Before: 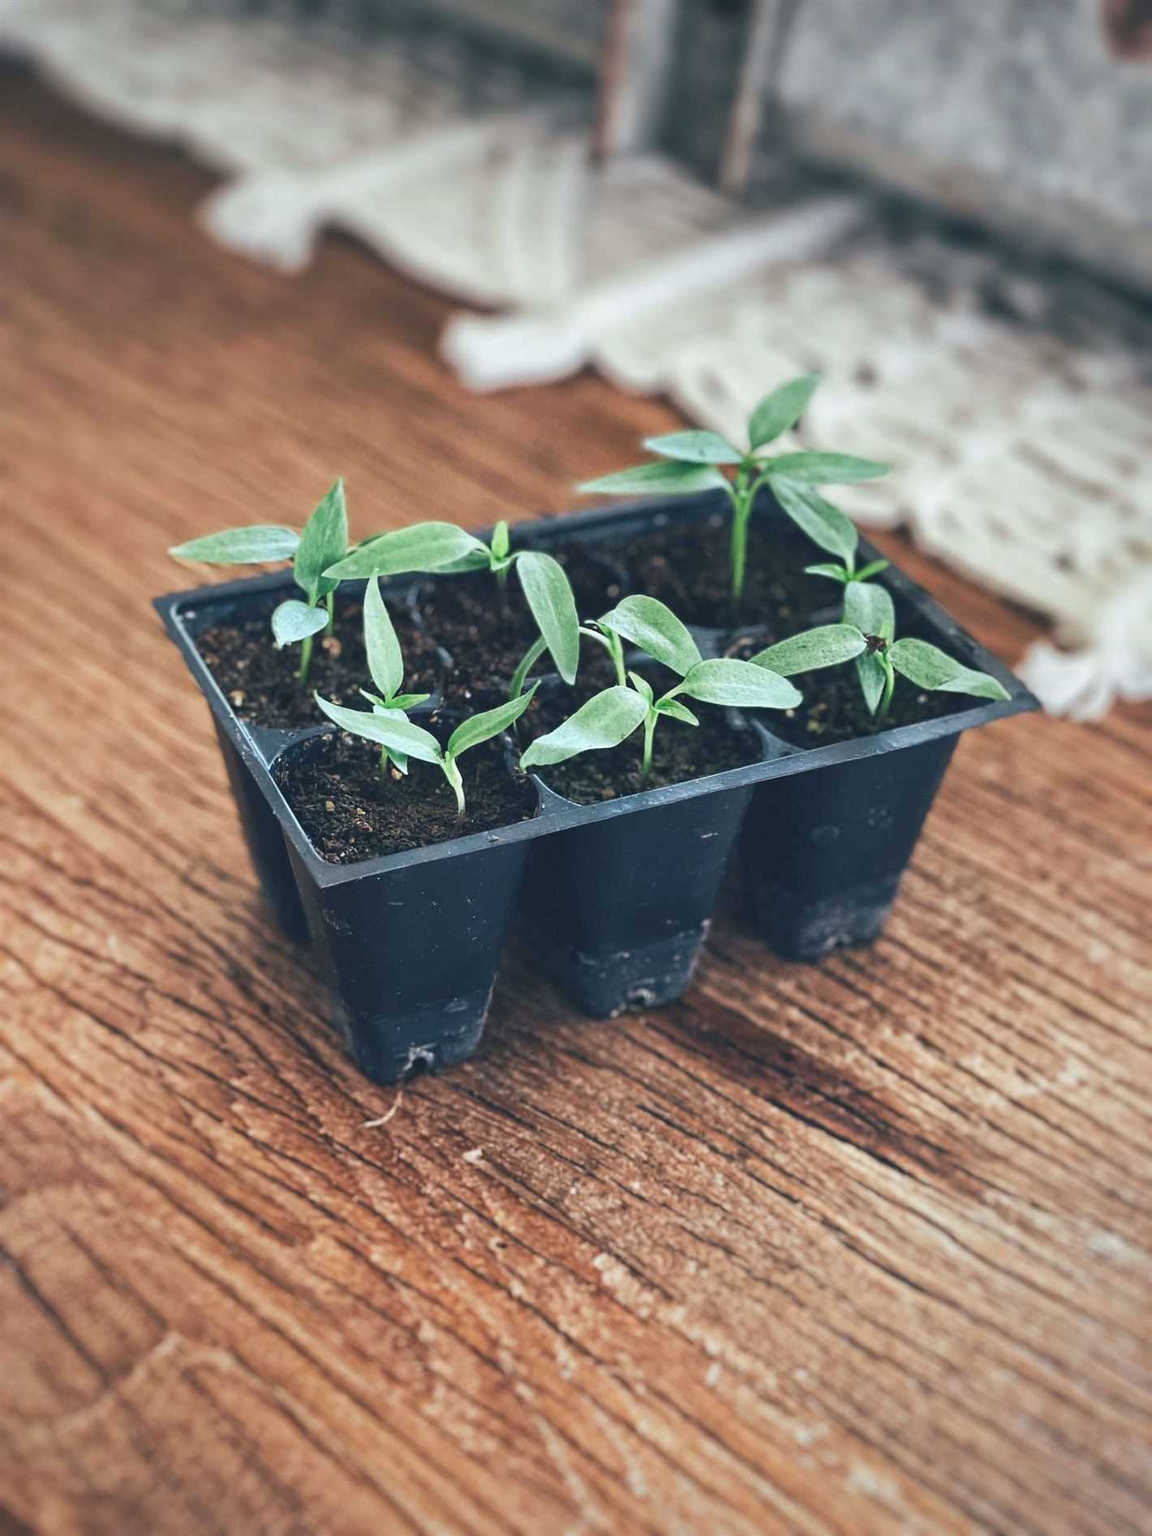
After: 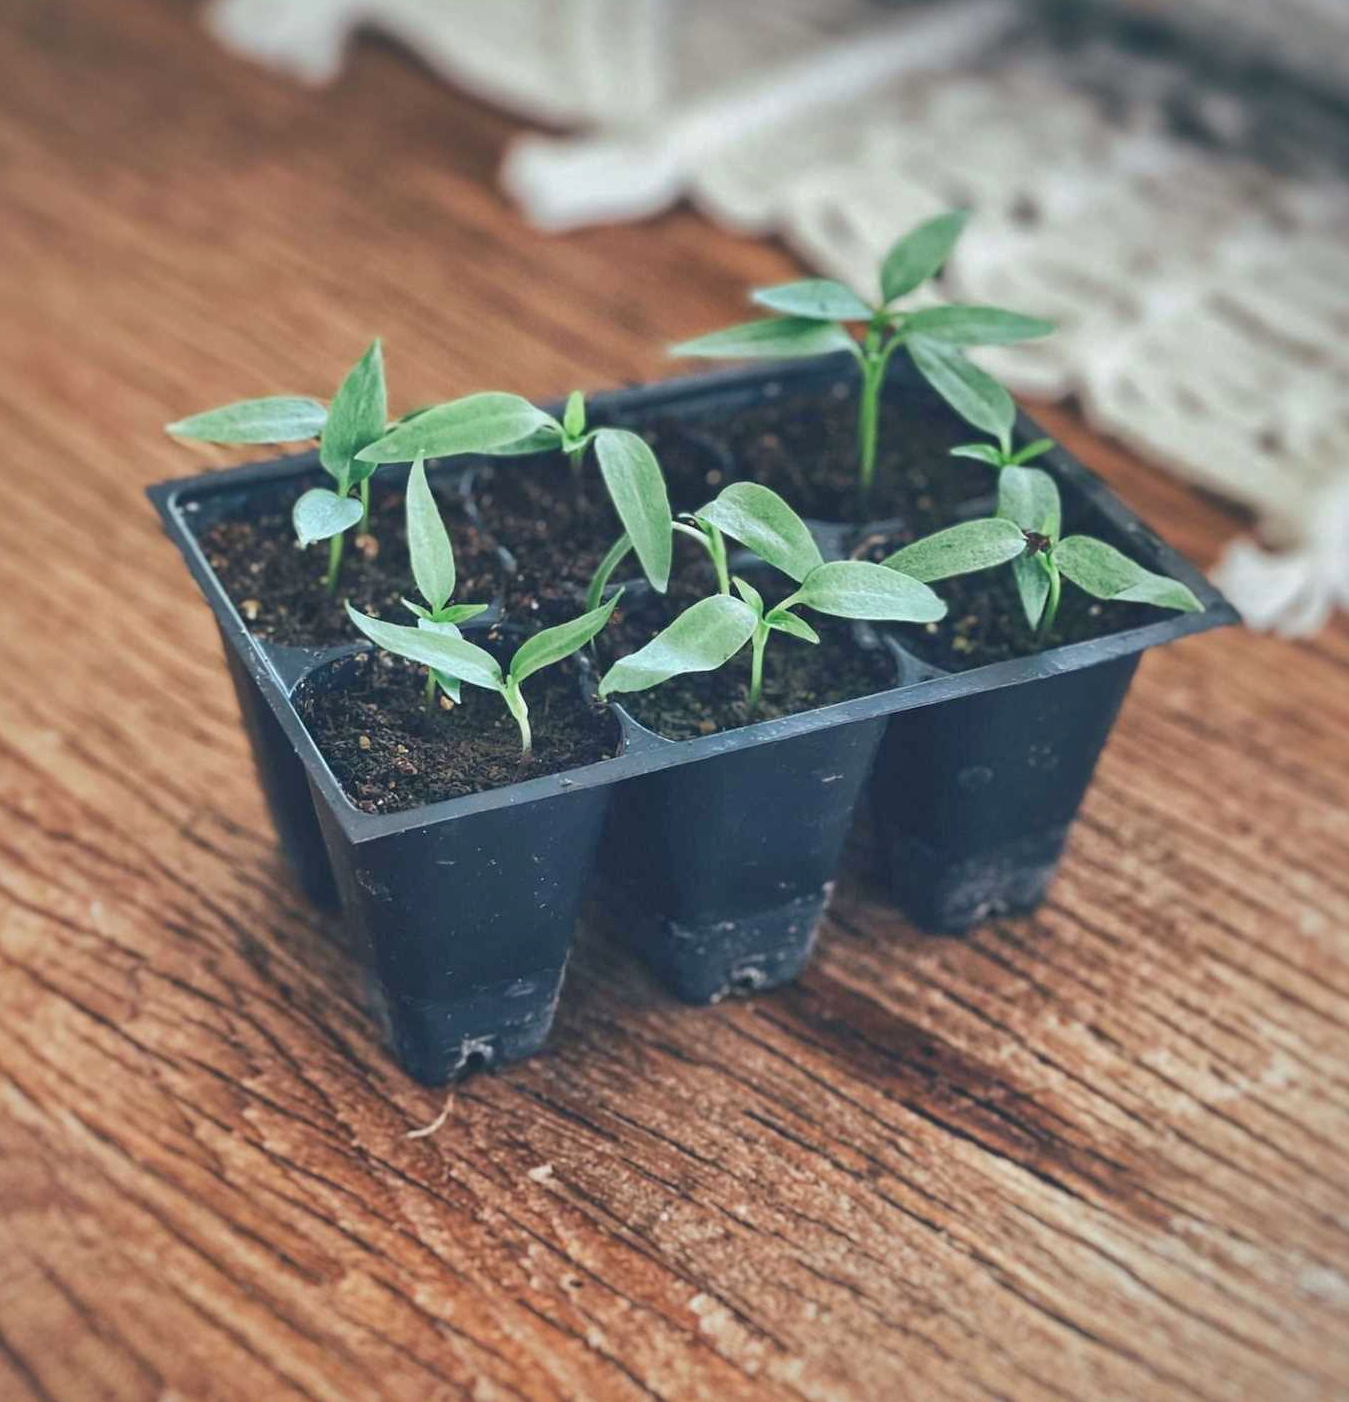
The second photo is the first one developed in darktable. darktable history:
crop and rotate: left 2.991%, top 13.302%, right 1.981%, bottom 12.636%
shadows and highlights: on, module defaults
